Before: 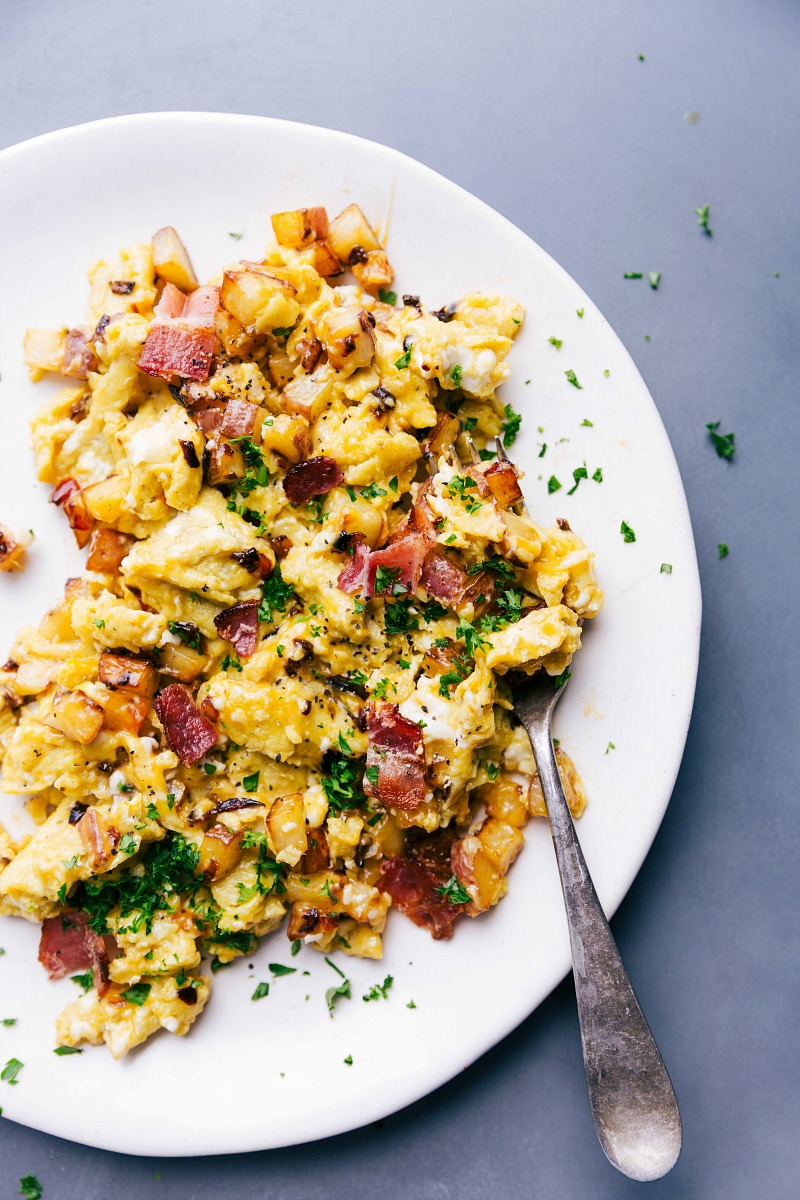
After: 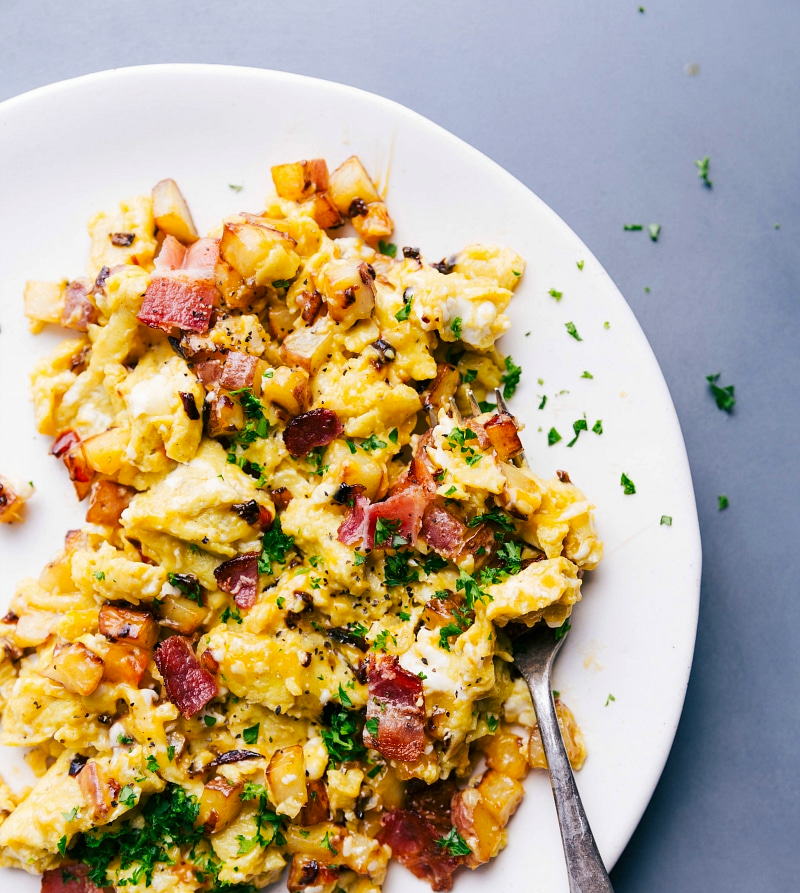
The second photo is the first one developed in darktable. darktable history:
crop: top 4.02%, bottom 21.553%
contrast brightness saturation: contrast 0.039, saturation 0.074
